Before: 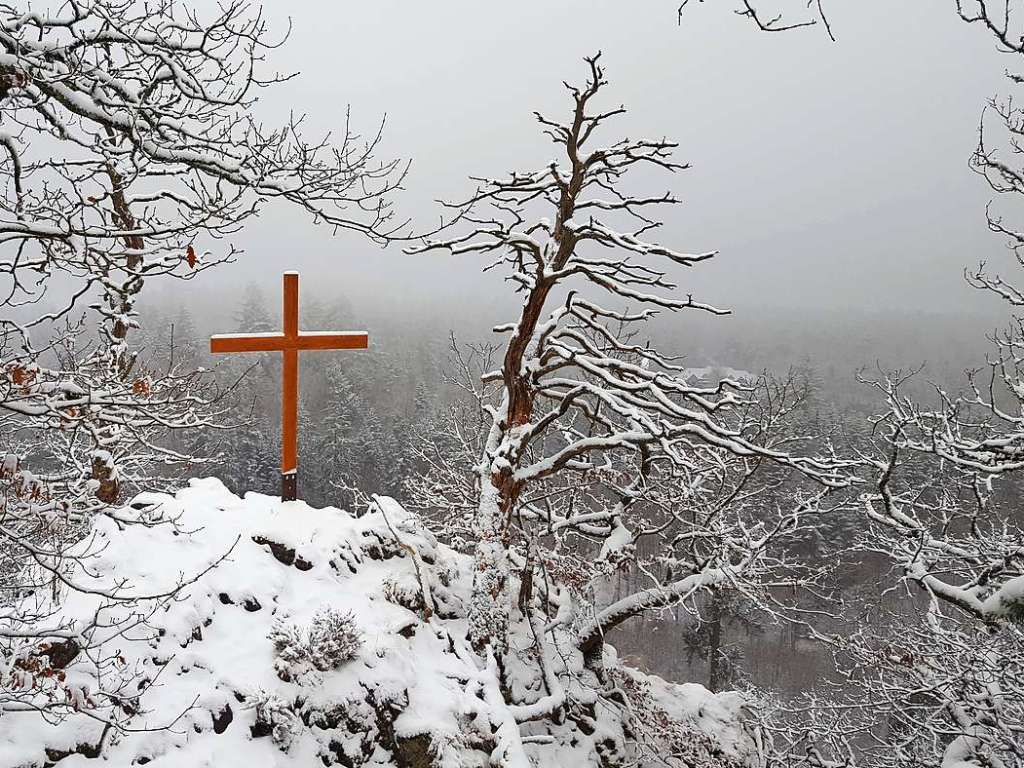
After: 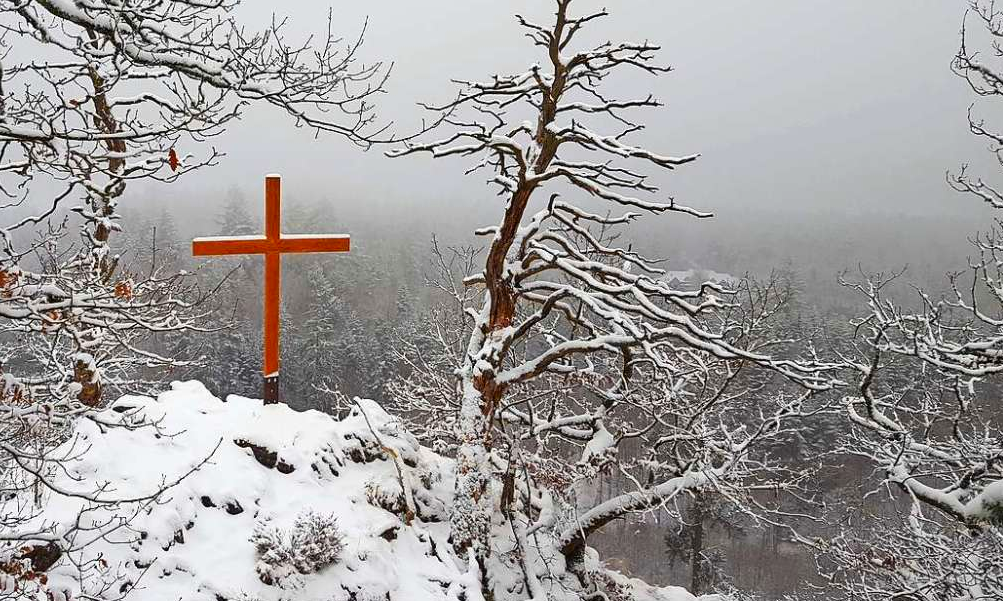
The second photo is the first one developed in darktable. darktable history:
crop and rotate: left 1.798%, top 12.671%, right 0.188%, bottom 9.004%
levels: mode automatic, levels [0.029, 0.545, 0.971]
color zones: curves: ch0 [(0.224, 0.526) (0.75, 0.5)]; ch1 [(0.055, 0.526) (0.224, 0.761) (0.377, 0.526) (0.75, 0.5)]
